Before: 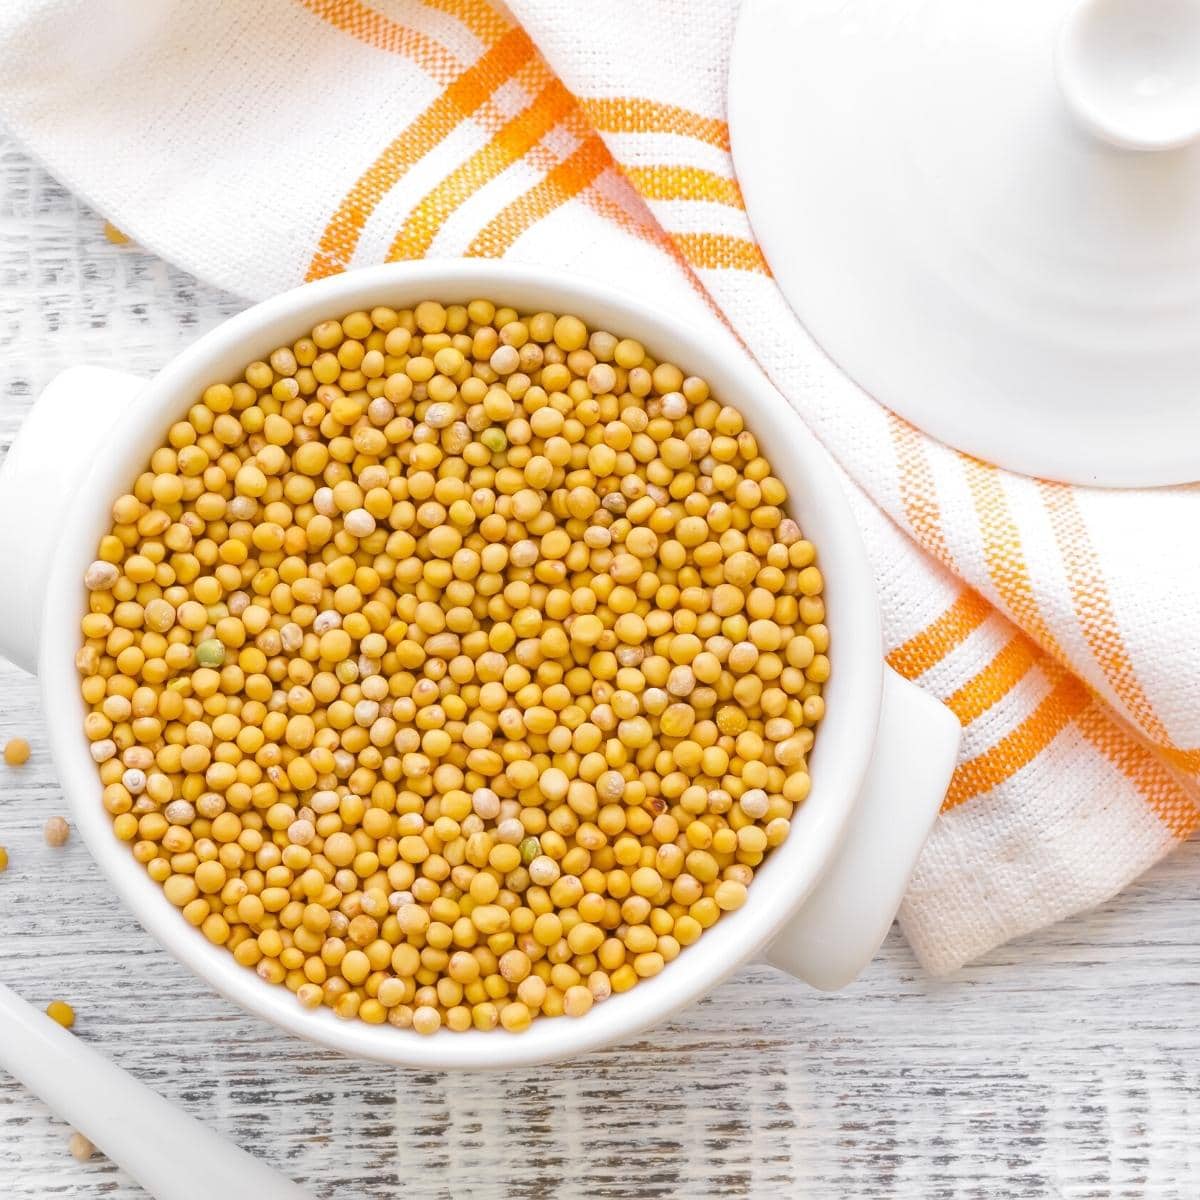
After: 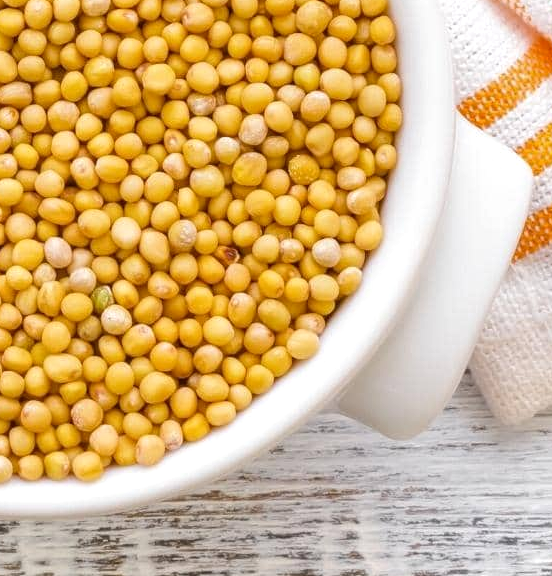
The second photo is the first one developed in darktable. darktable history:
local contrast: on, module defaults
crop: left 35.732%, top 45.925%, right 18.213%, bottom 6.044%
